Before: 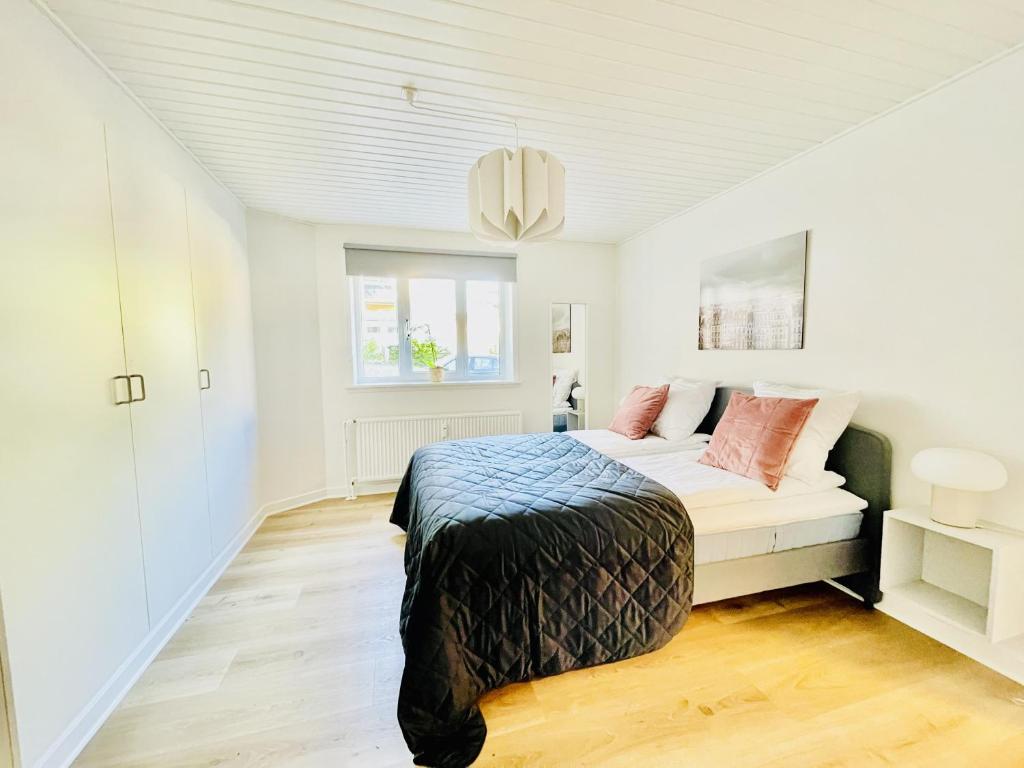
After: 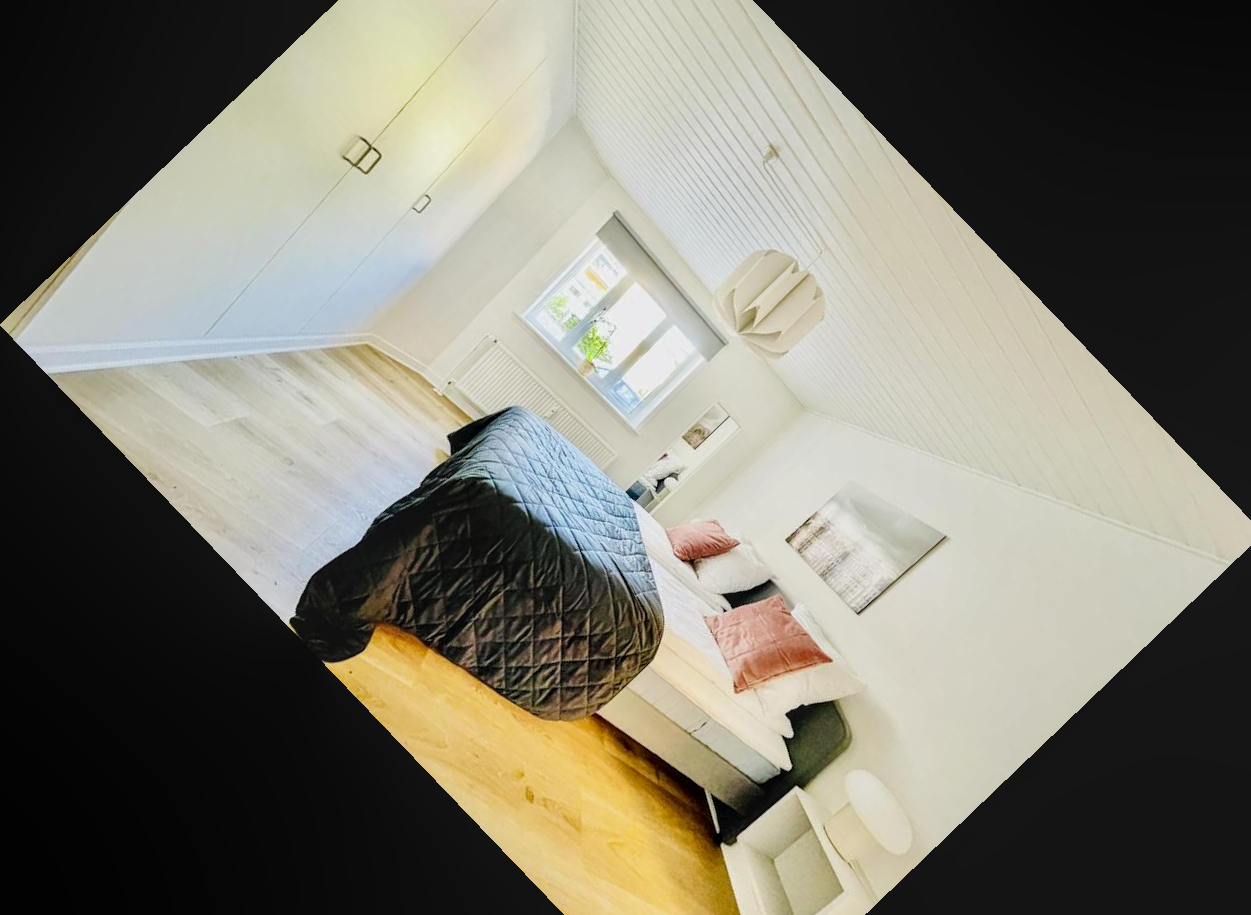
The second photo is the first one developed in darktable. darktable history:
local contrast: on, module defaults
crop and rotate: angle -46.26°, top 16.234%, right 0.912%, bottom 11.704%
